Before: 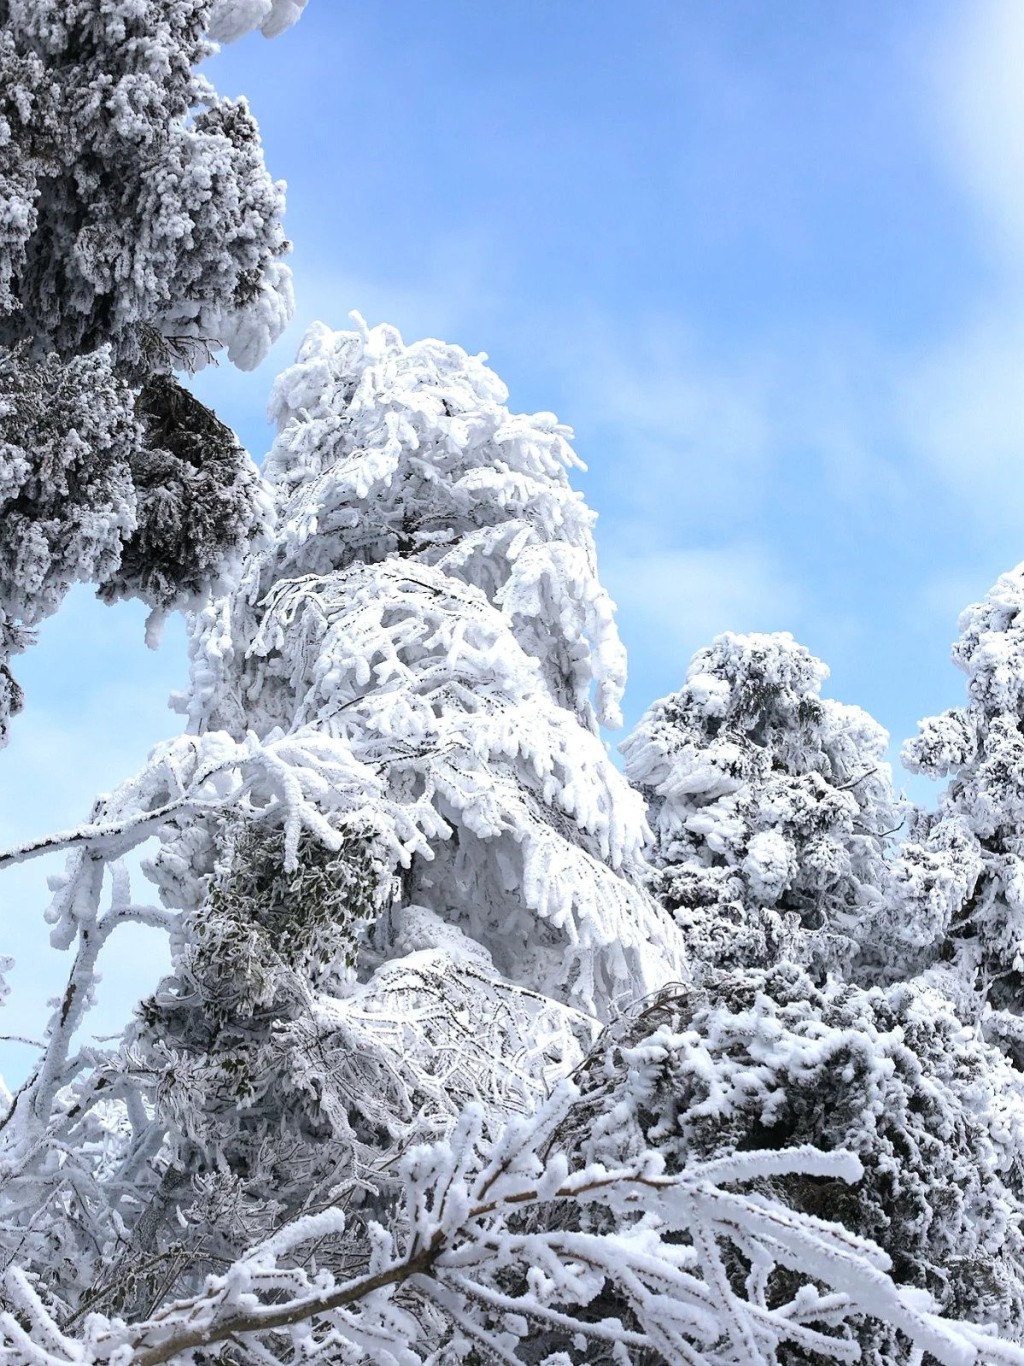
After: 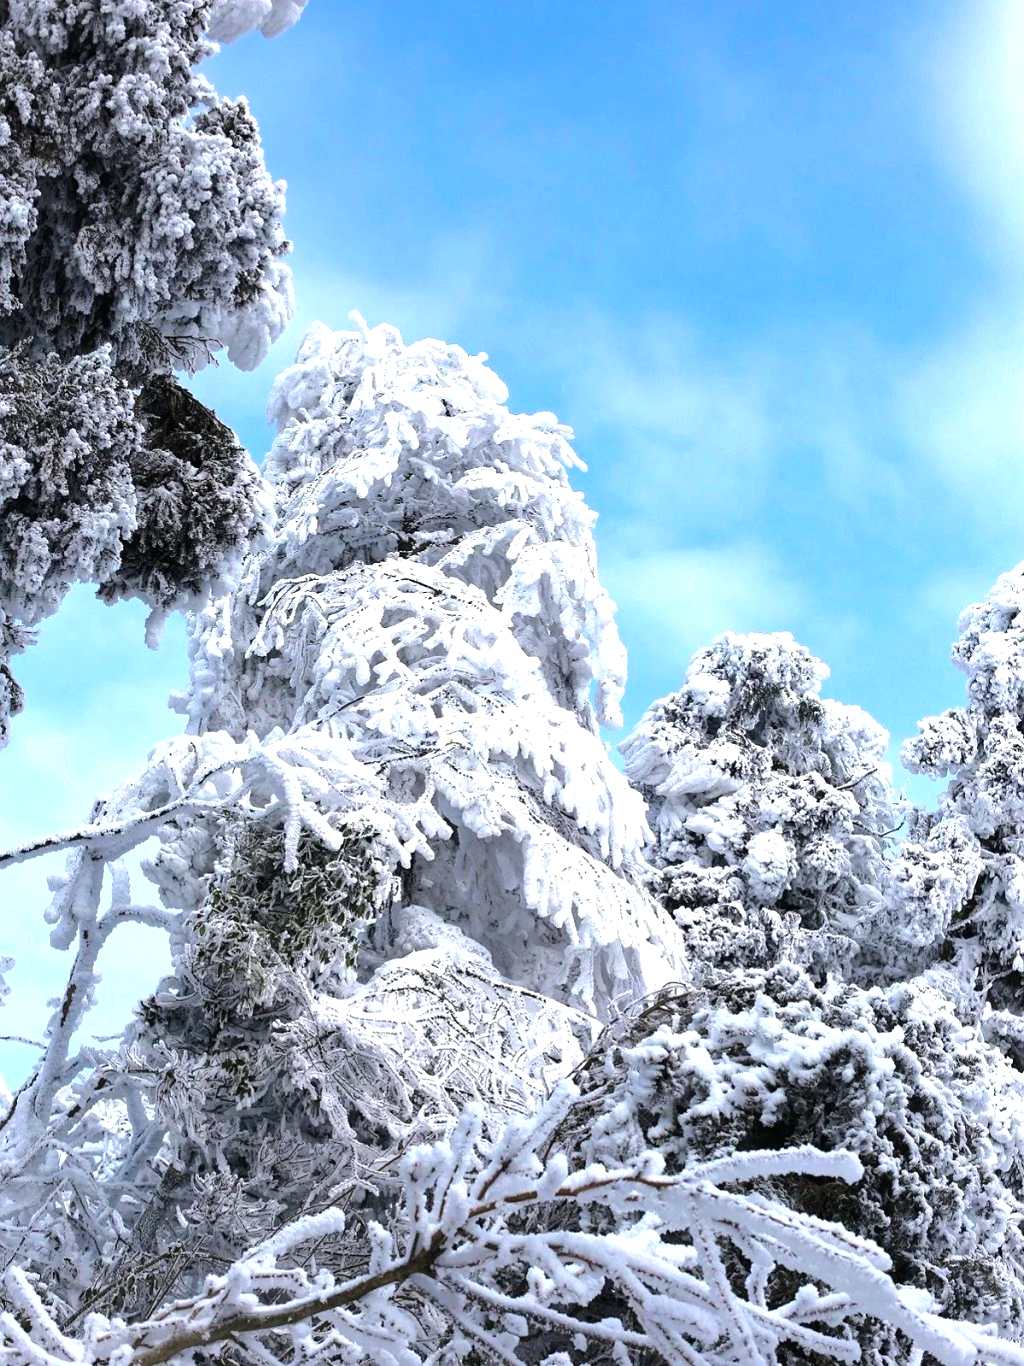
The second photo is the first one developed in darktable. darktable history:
color correction: saturation 1.32
shadows and highlights: shadows -20, white point adjustment -2, highlights -35
tone equalizer: -8 EV -0.417 EV, -7 EV -0.389 EV, -6 EV -0.333 EV, -5 EV -0.222 EV, -3 EV 0.222 EV, -2 EV 0.333 EV, -1 EV 0.389 EV, +0 EV 0.417 EV, edges refinement/feathering 500, mask exposure compensation -1.57 EV, preserve details no
